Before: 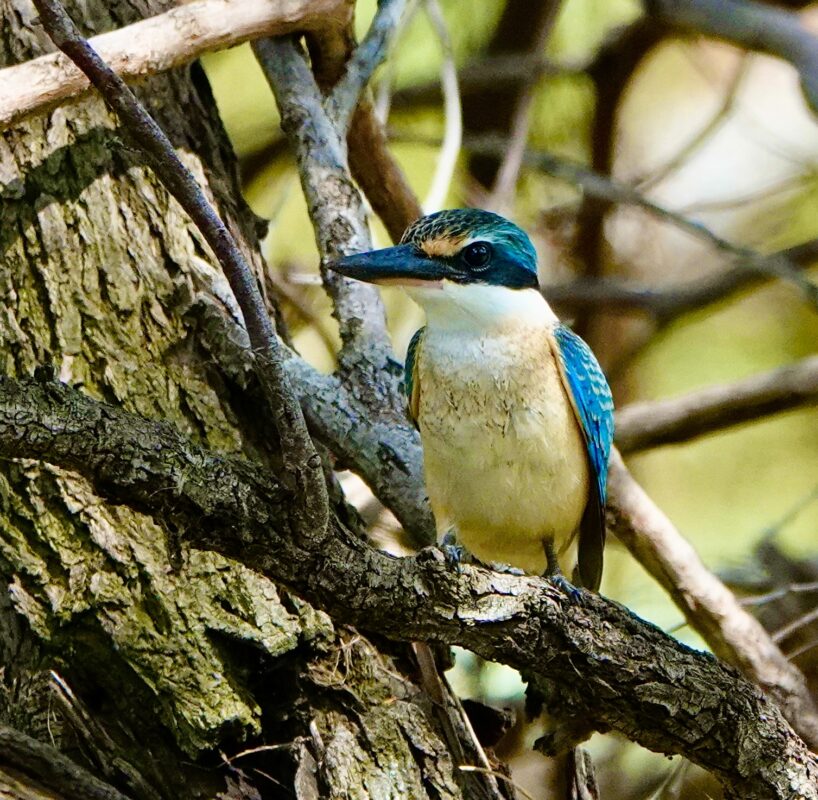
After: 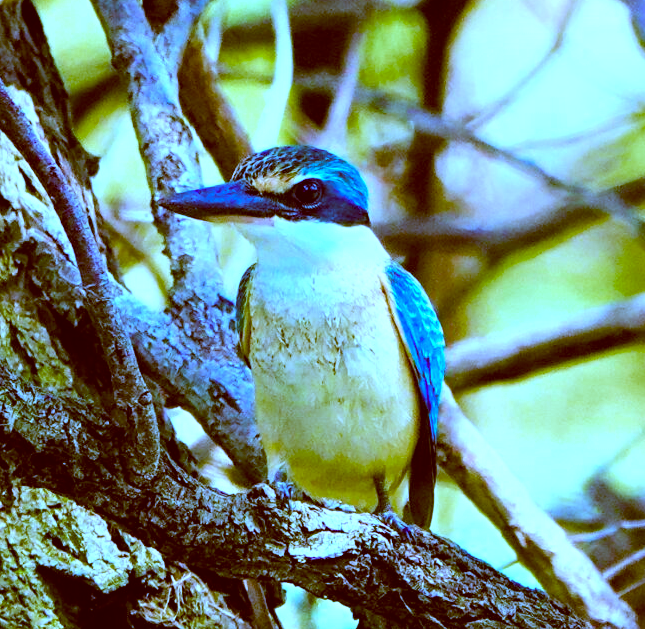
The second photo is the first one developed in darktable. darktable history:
color balance: lift [1, 1.015, 1.004, 0.985], gamma [1, 0.958, 0.971, 1.042], gain [1, 0.956, 0.977, 1.044]
crop and rotate: left 20.74%, top 7.912%, right 0.375%, bottom 13.378%
exposure: black level correction 0, exposure 0.7 EV, compensate exposure bias true, compensate highlight preservation false
color balance rgb: perceptual saturation grading › global saturation 25%, global vibrance 20%
color correction: highlights a* -0.482, highlights b* 0.161, shadows a* 4.66, shadows b* 20.72
white balance: red 0.766, blue 1.537
